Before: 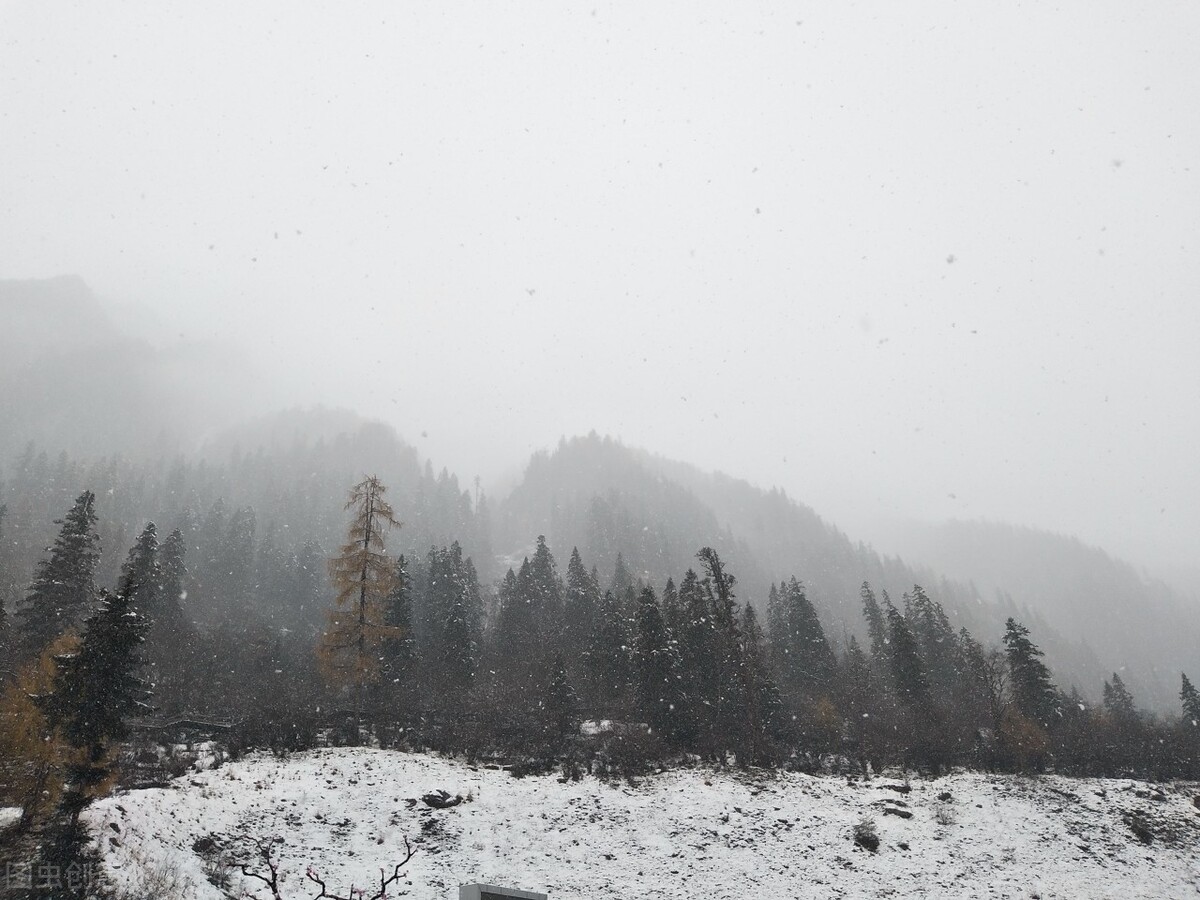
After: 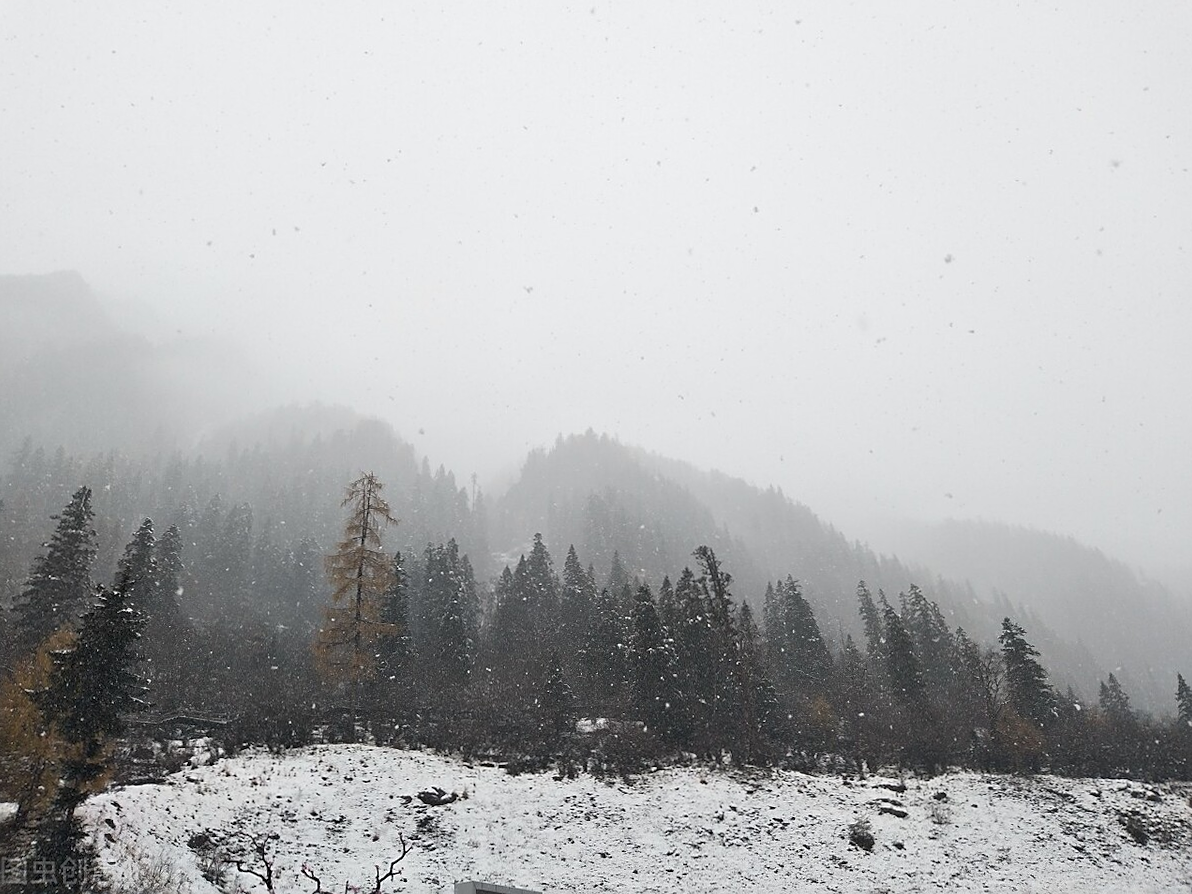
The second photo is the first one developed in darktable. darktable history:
crop and rotate: angle -0.261°
sharpen: on, module defaults
